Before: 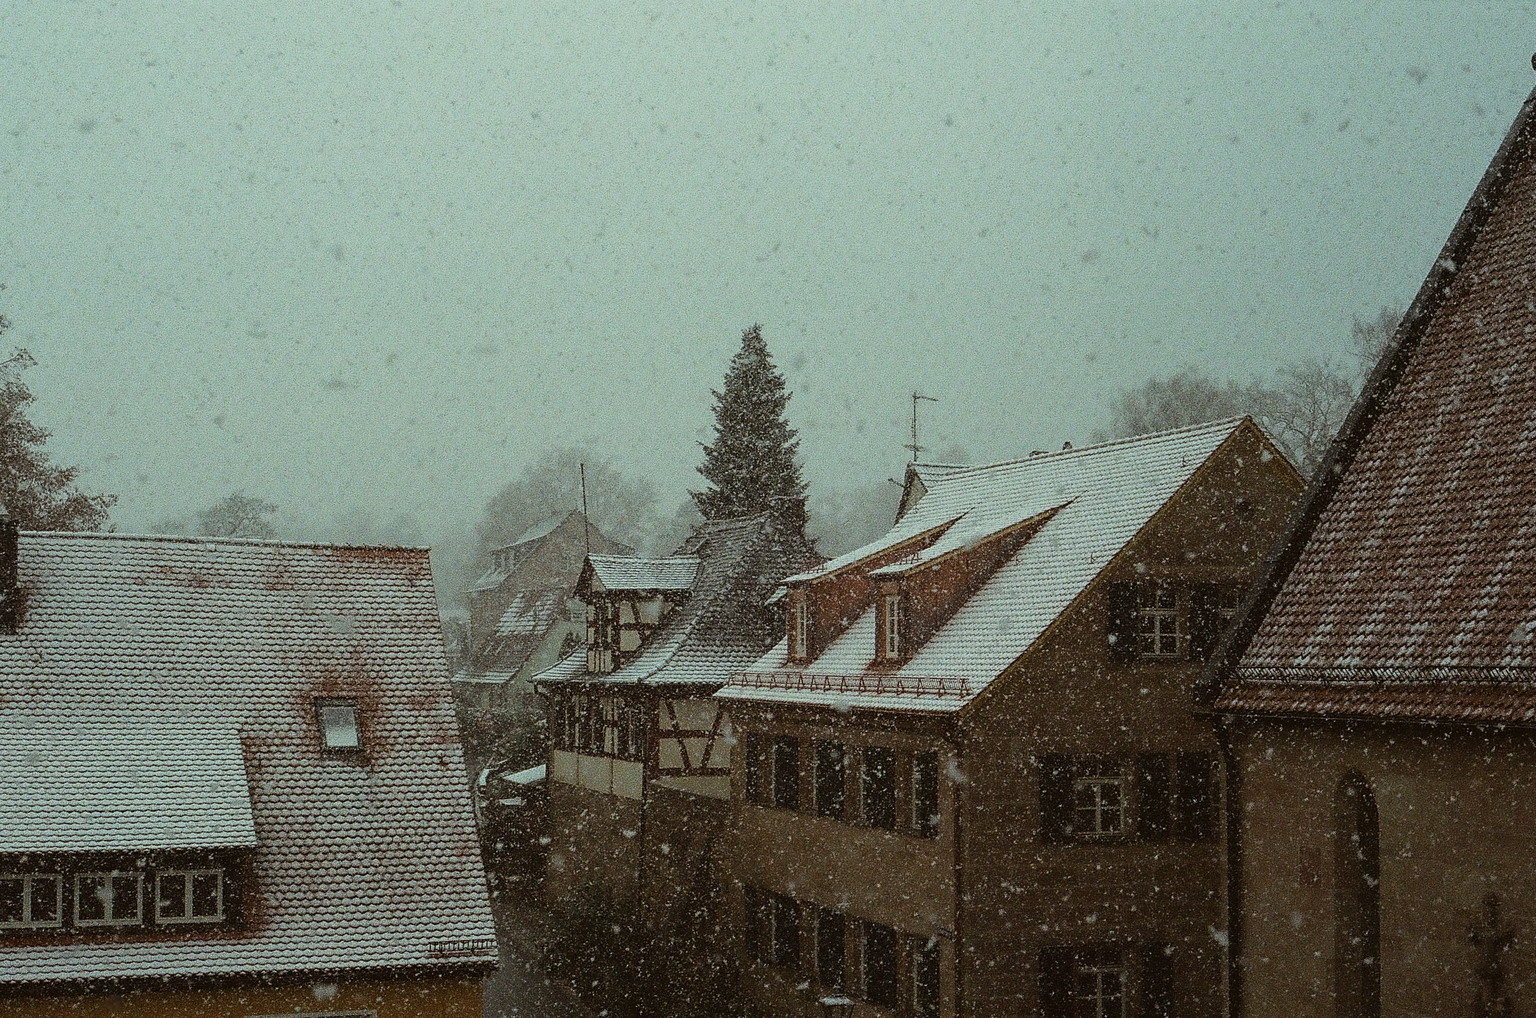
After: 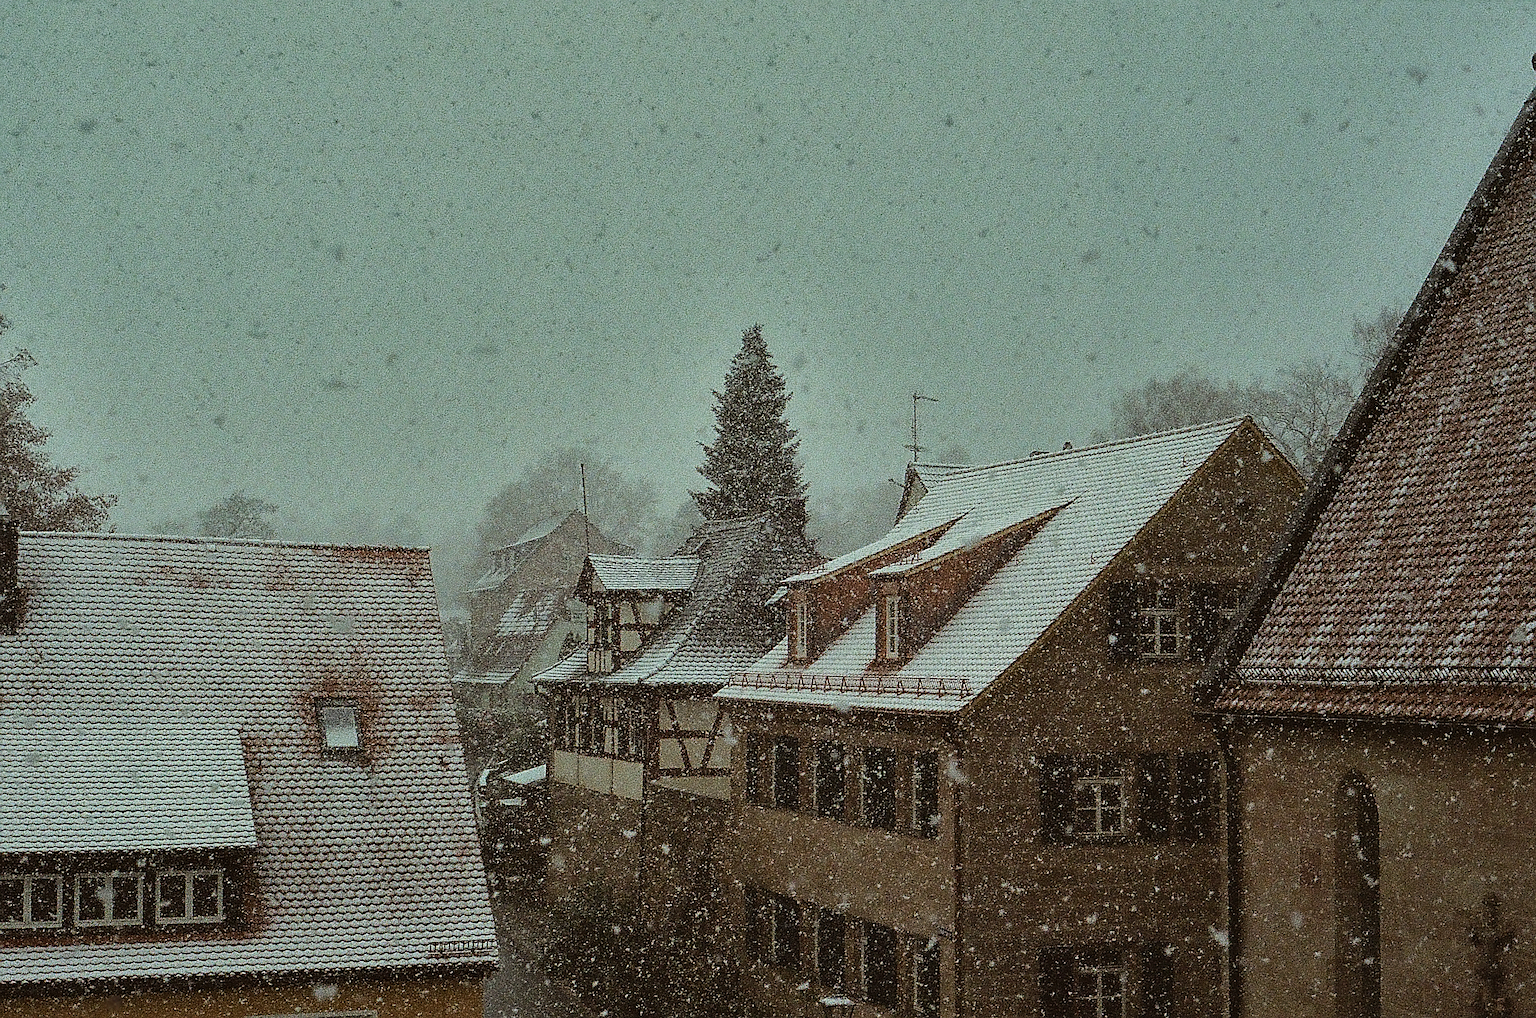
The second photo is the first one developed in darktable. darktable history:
shadows and highlights: radius 109.25, shadows 40.38, highlights -72.97, low approximation 0.01, soften with gaussian
sharpen: on, module defaults
